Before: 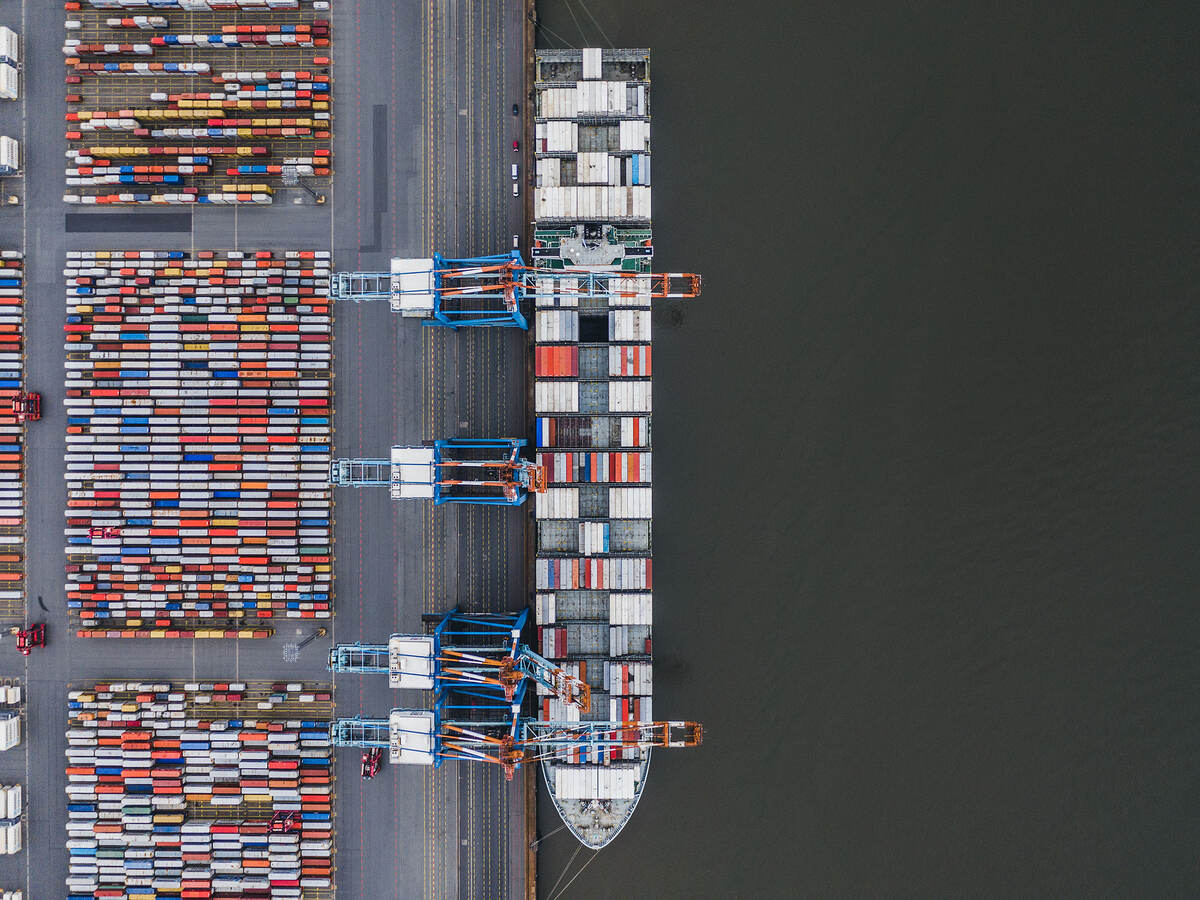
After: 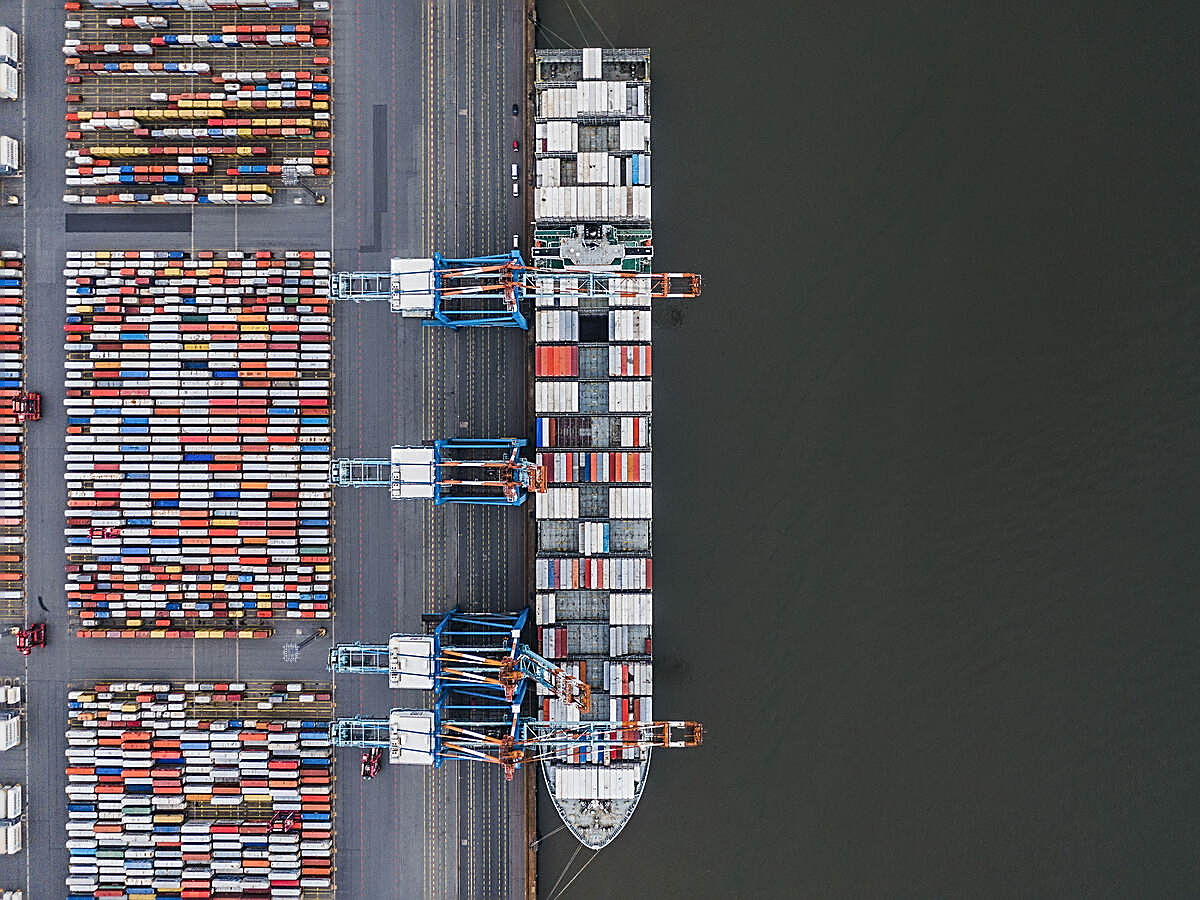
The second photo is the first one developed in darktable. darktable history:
sharpen: amount 0.889
